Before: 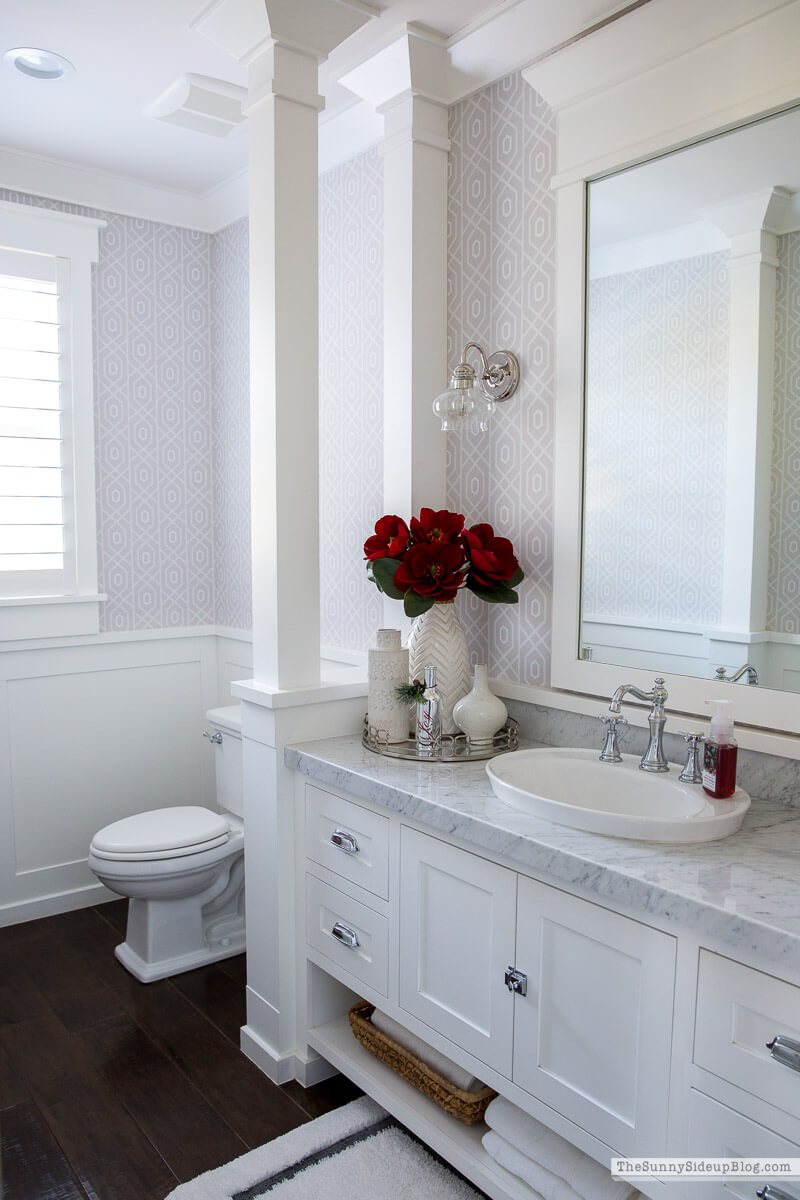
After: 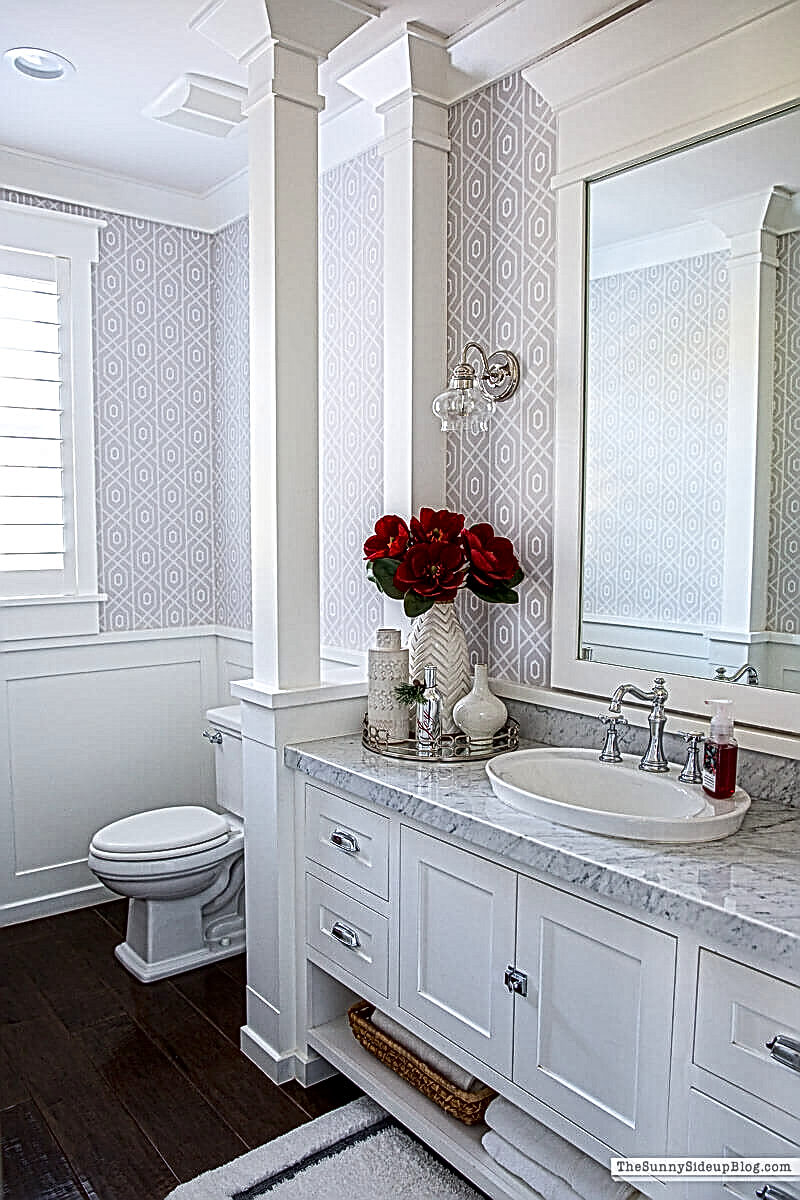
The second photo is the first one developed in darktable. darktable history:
contrast brightness saturation: contrast 0.13, brightness -0.05, saturation 0.16
sharpen: on, module defaults
local contrast: mode bilateral grid, contrast 20, coarseness 3, detail 300%, midtone range 0.2
